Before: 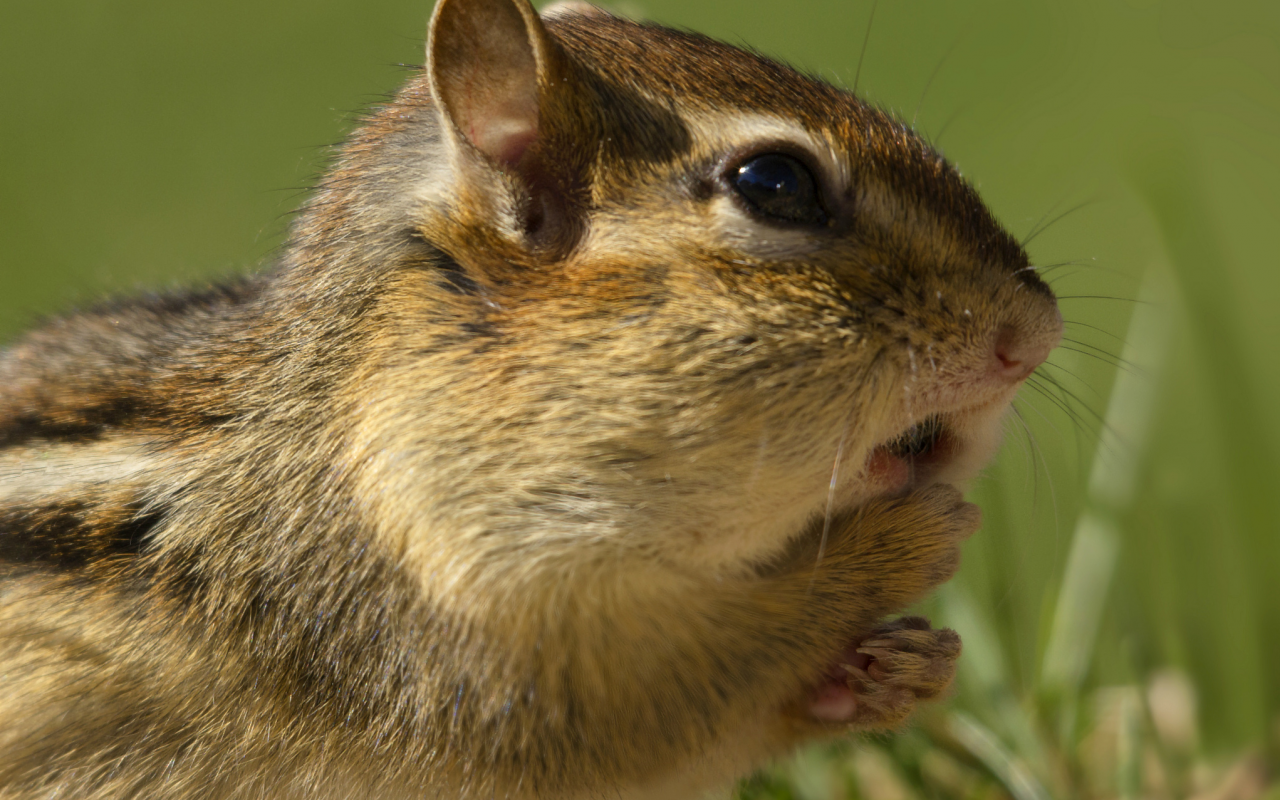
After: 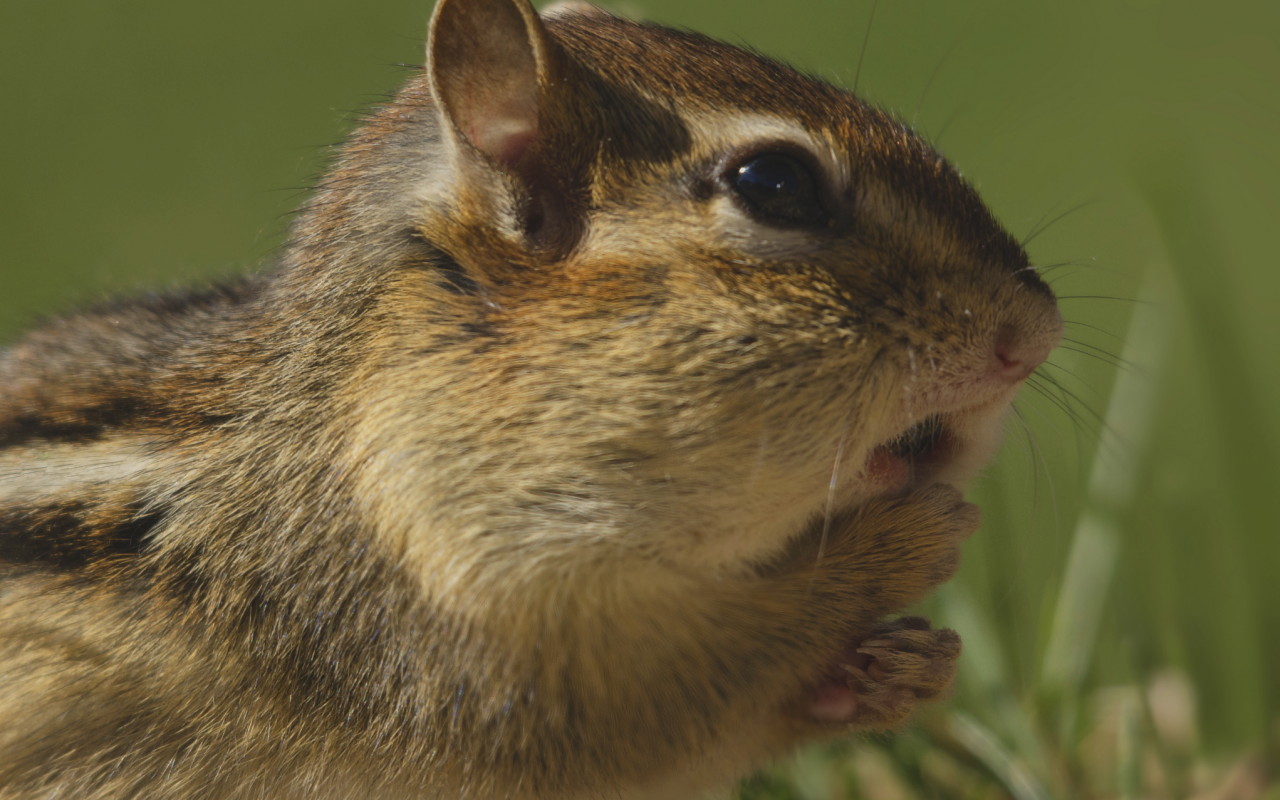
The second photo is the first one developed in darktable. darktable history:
exposure: black level correction -0.015, exposure -0.523 EV, compensate highlight preservation false
